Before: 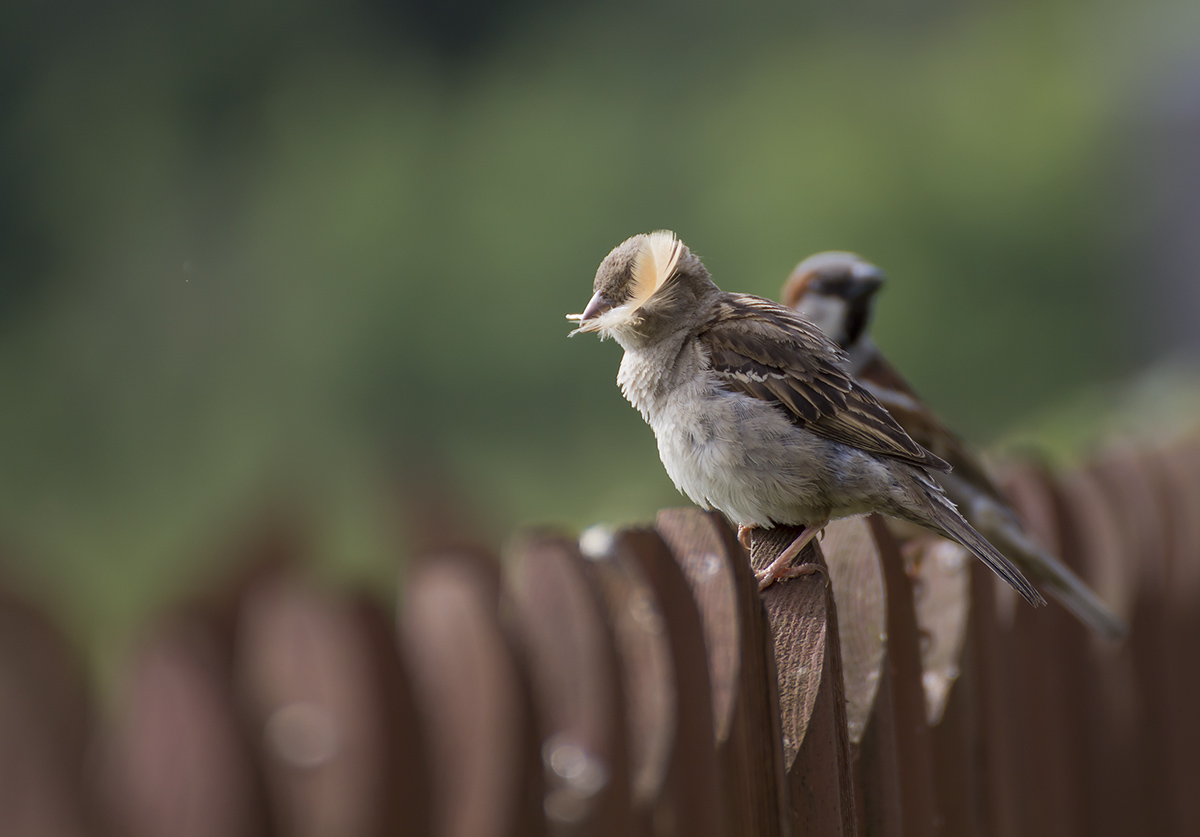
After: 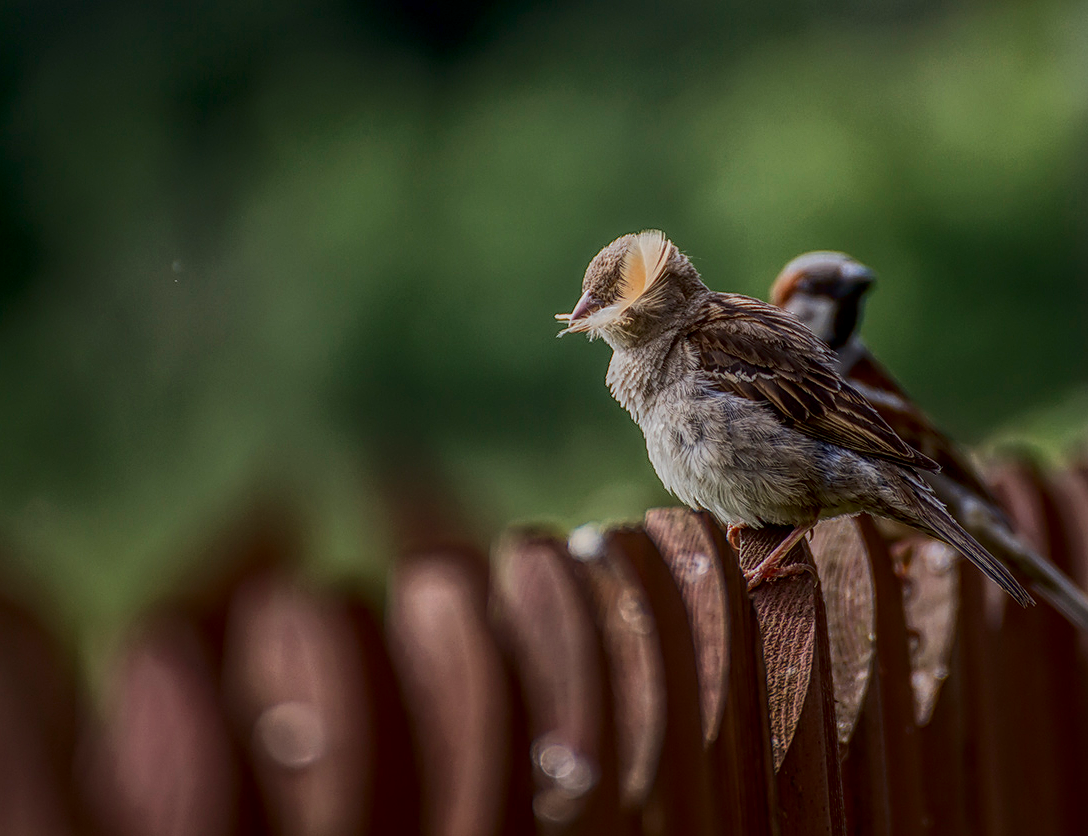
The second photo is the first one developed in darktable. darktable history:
sharpen: on, module defaults
local contrast: highlights 20%, shadows 27%, detail 200%, midtone range 0.2
crop and rotate: left 0.953%, right 8.327%
contrast brightness saturation: contrast 0.314, brightness -0.07, saturation 0.169
